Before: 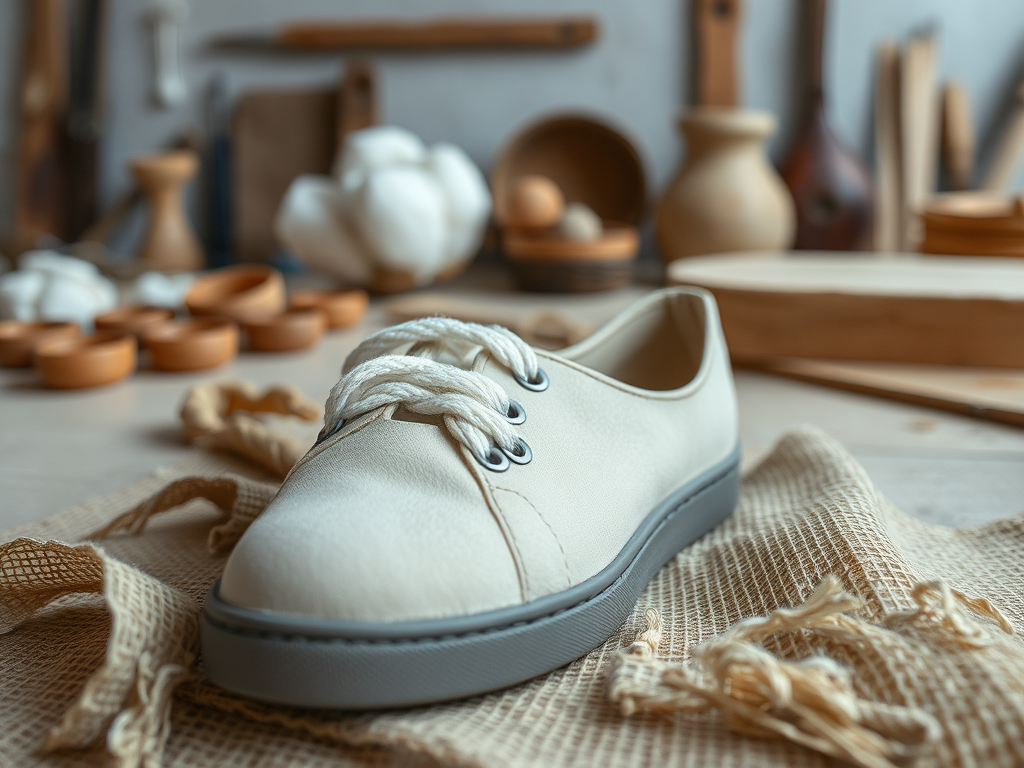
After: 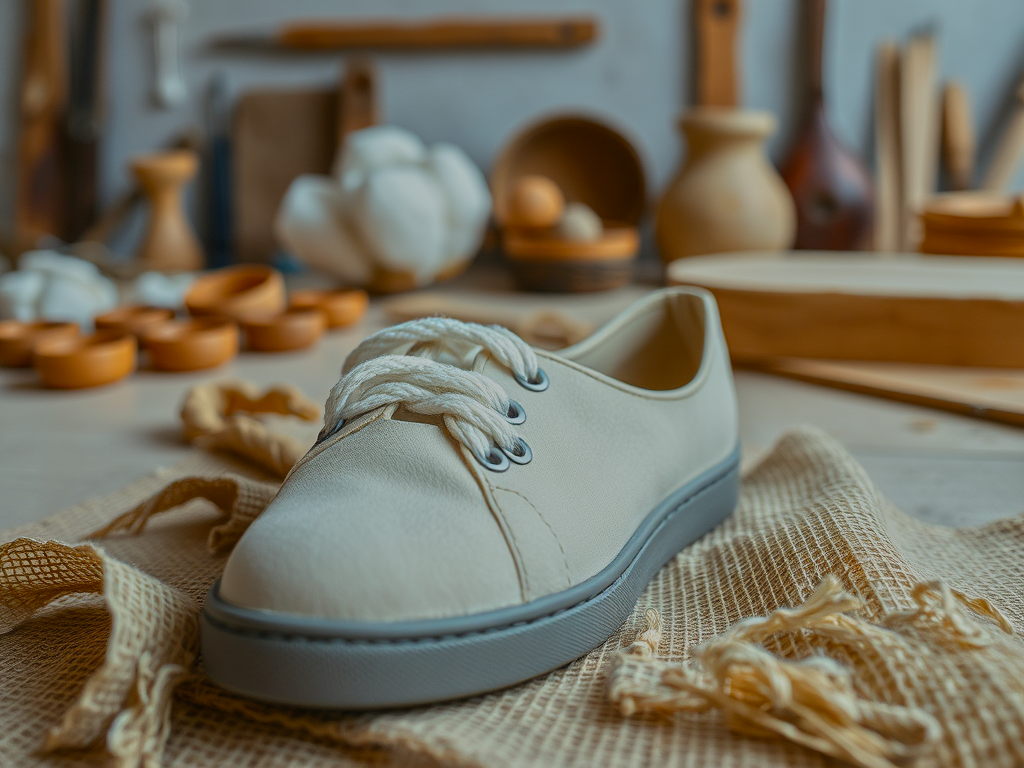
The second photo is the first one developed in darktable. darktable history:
tone equalizer: -8 EV -0.002 EV, -7 EV 0.005 EV, -6 EV -0.008 EV, -5 EV 0.007 EV, -4 EV -0.042 EV, -3 EV -0.233 EV, -2 EV -0.662 EV, -1 EV -0.983 EV, +0 EV -0.969 EV, smoothing diameter 2%, edges refinement/feathering 20, mask exposure compensation -1.57 EV, filter diffusion 5
color balance rgb: perceptual saturation grading › global saturation 25%, global vibrance 20%
